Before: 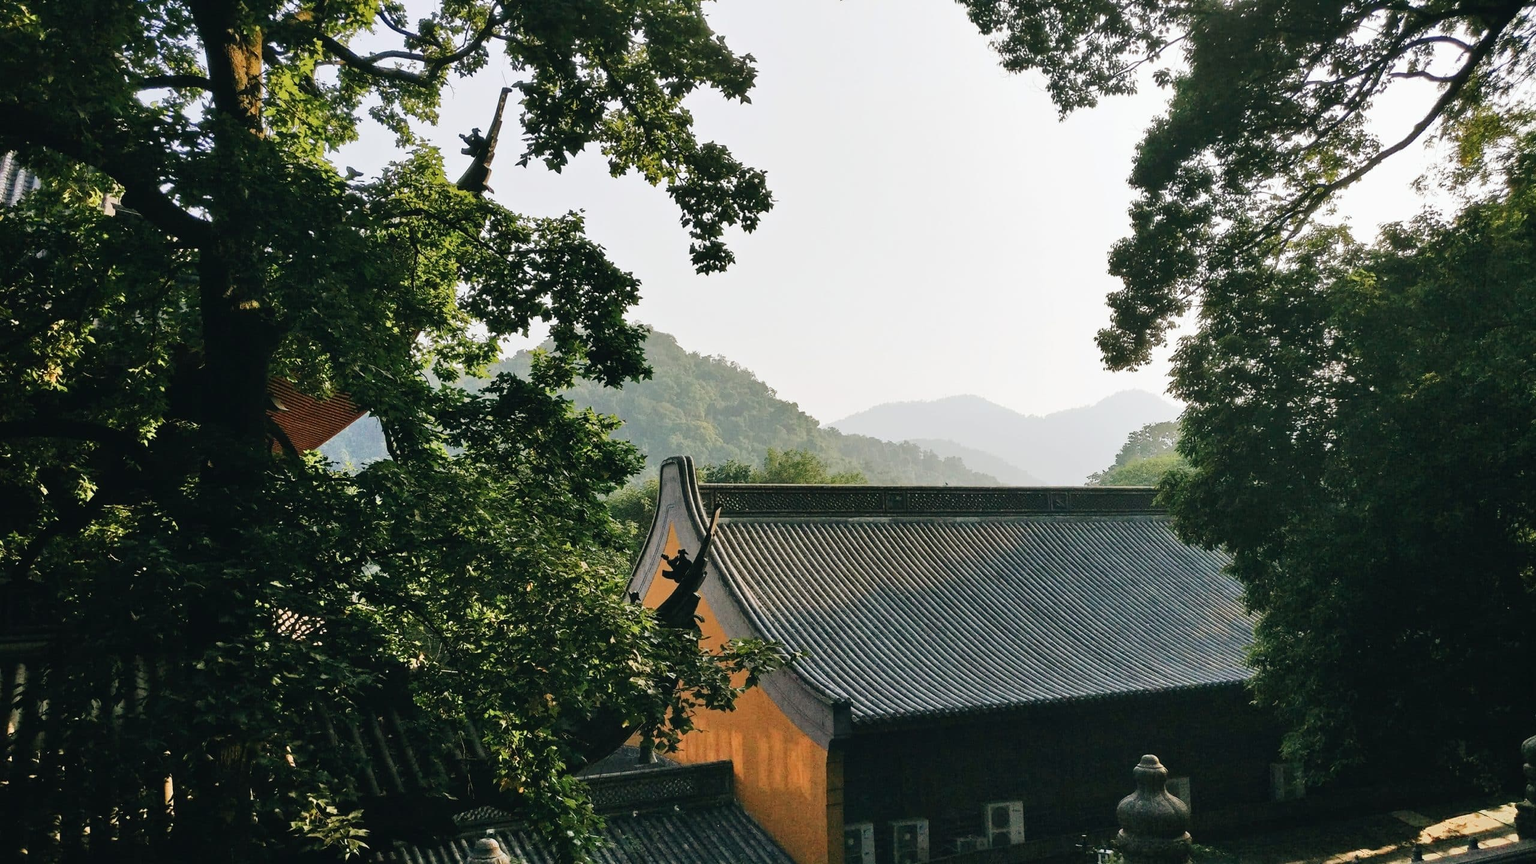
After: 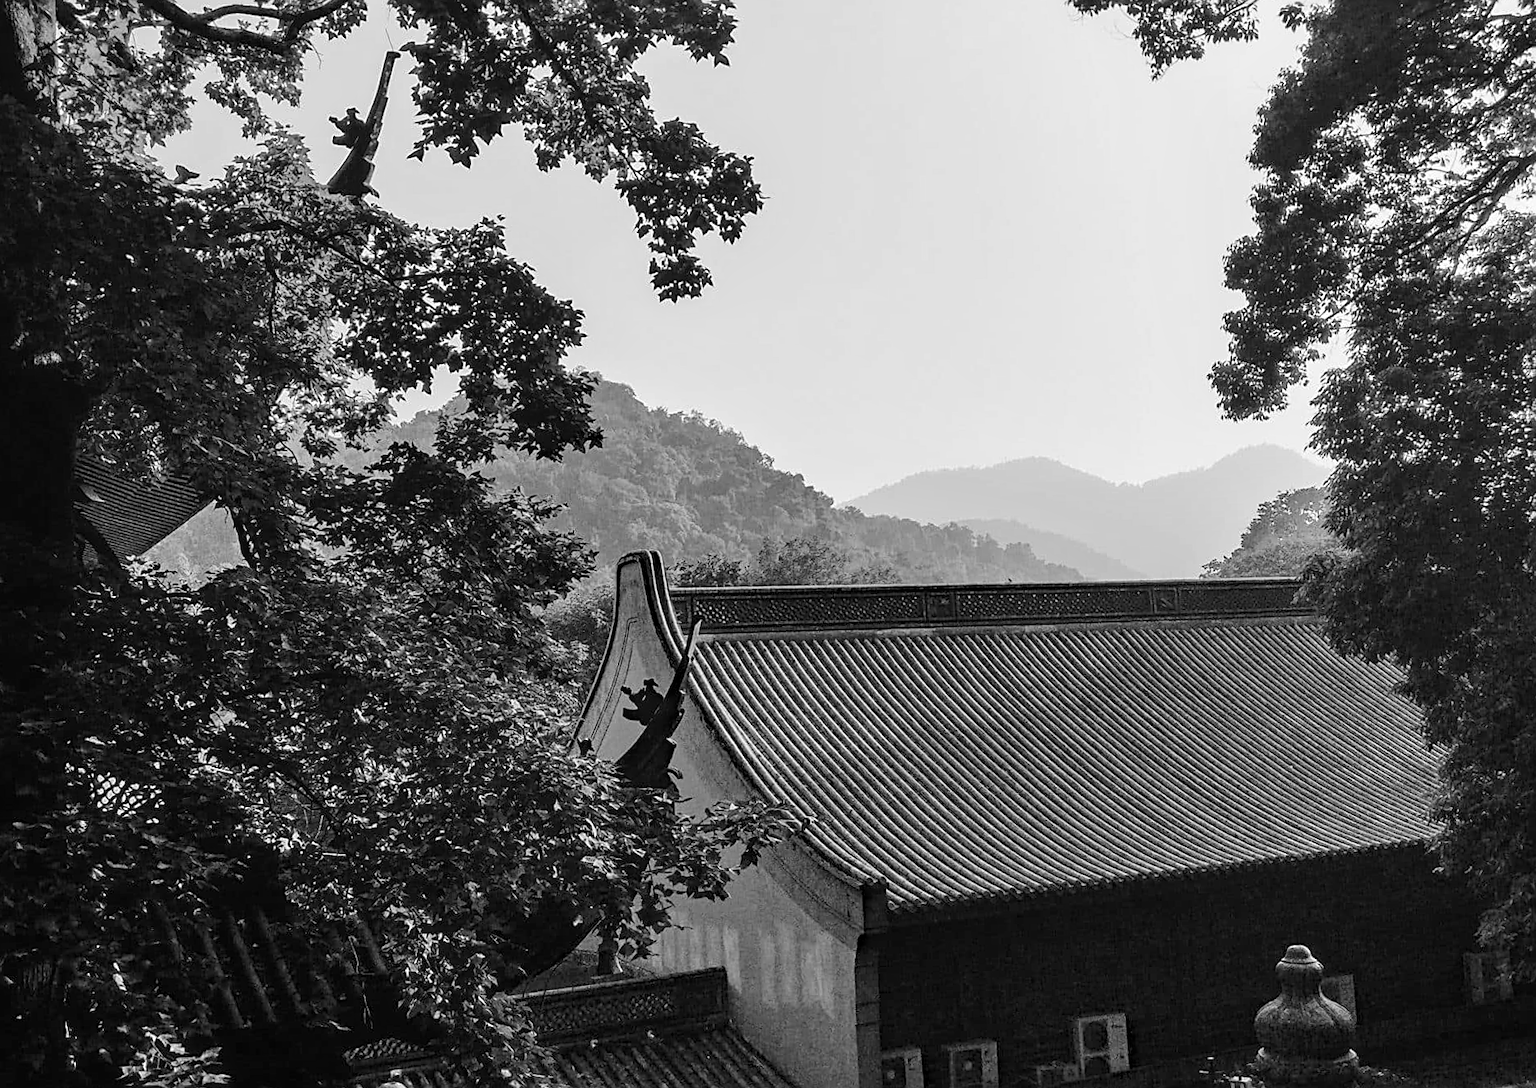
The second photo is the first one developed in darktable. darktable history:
rotate and perspective: rotation -1.42°, crop left 0.016, crop right 0.984, crop top 0.035, crop bottom 0.965
crop and rotate: left 13.15%, top 5.251%, right 12.609%
haze removal: strength 0.5, distance 0.43, compatibility mode true, adaptive false
local contrast: on, module defaults
monochrome: a 16.06, b 15.48, size 1
color balance rgb: linear chroma grading › global chroma 15%, perceptual saturation grading › global saturation 30%
sharpen: on, module defaults
